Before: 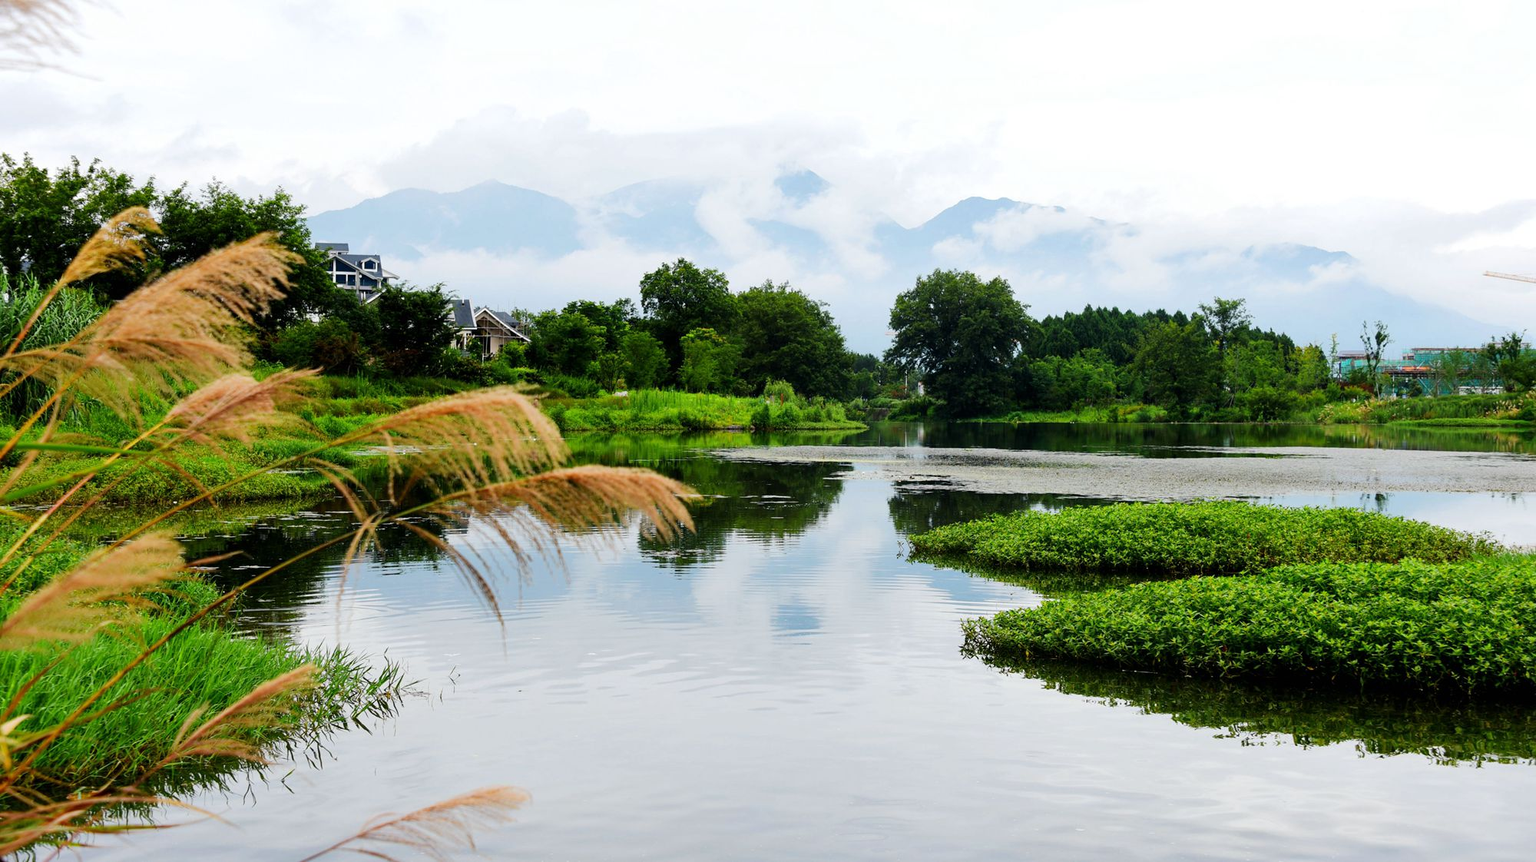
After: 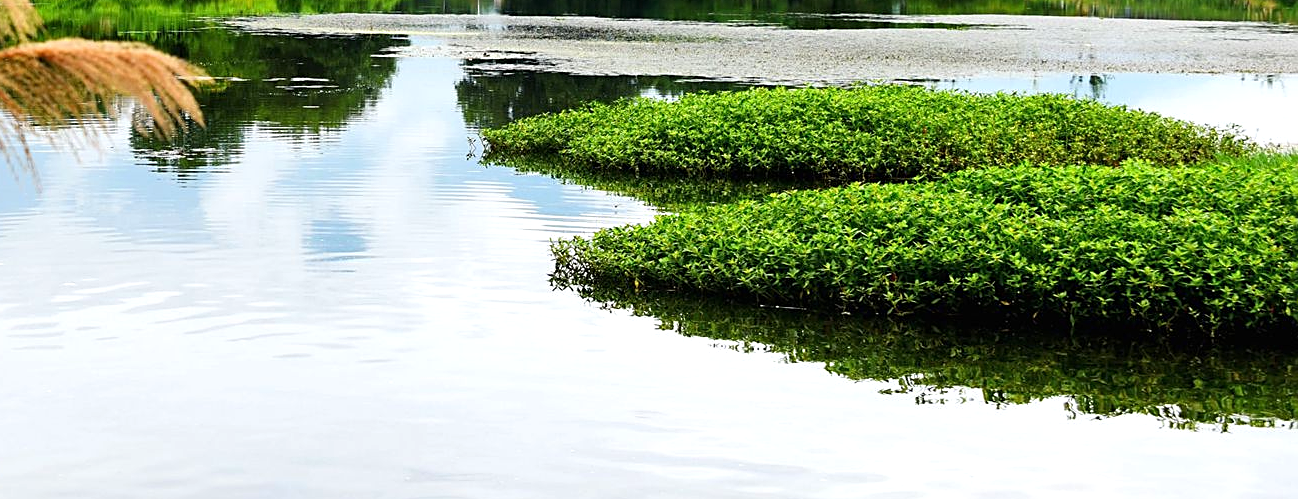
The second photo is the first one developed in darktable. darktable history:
crop and rotate: left 35.068%, top 50.697%, bottom 4.815%
sharpen: on, module defaults
exposure: black level correction 0, exposure 0.499 EV, compensate highlight preservation false
